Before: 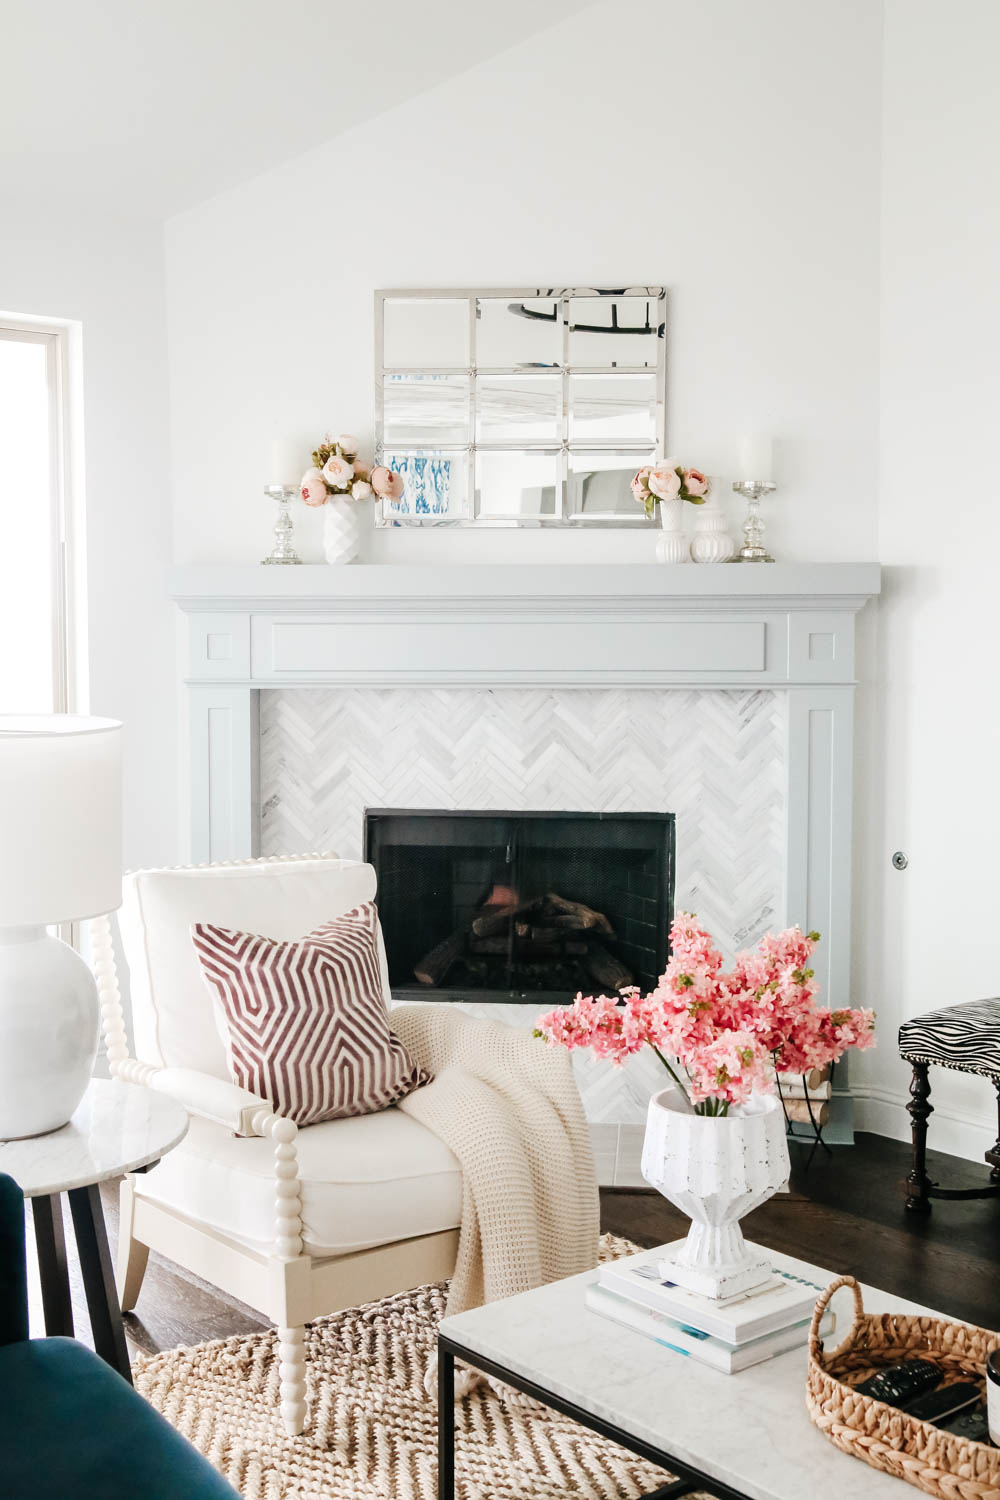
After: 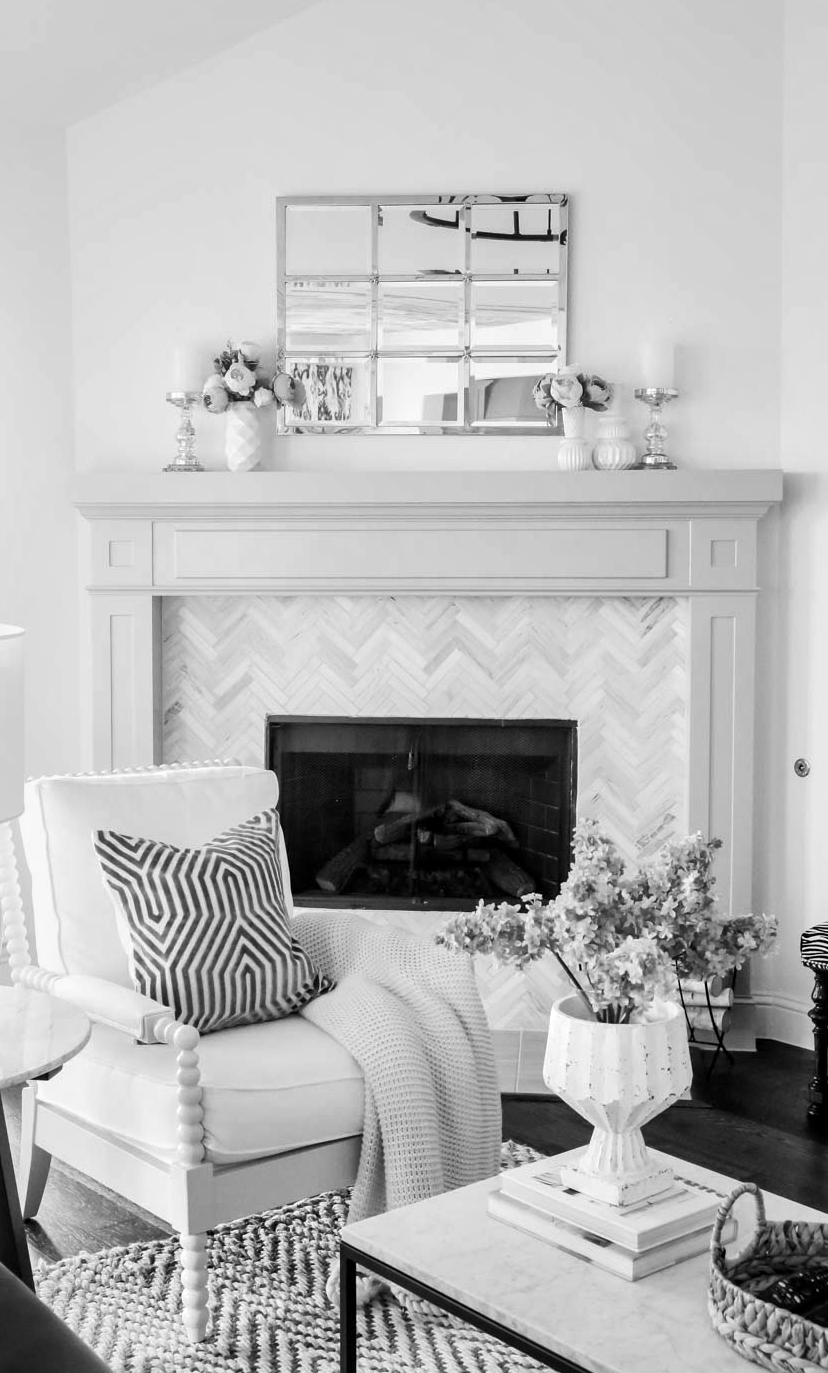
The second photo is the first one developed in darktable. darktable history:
color zones: curves: ch0 [(0, 0.5) (0.125, 0.4) (0.25, 0.5) (0.375, 0.4) (0.5, 0.4) (0.625, 0.35) (0.75, 0.35) (0.875, 0.5)]; ch1 [(0, 0.35) (0.125, 0.45) (0.25, 0.35) (0.375, 0.35) (0.5, 0.35) (0.625, 0.35) (0.75, 0.45) (0.875, 0.35)]; ch2 [(0, 0.6) (0.125, 0.5) (0.25, 0.5) (0.375, 0.6) (0.5, 0.6) (0.625, 0.5) (0.75, 0.5) (0.875, 0.5)]
crop: left 9.807%, top 6.259%, right 7.334%, bottom 2.177%
monochrome: a 73.58, b 64.21
local contrast: mode bilateral grid, contrast 25, coarseness 60, detail 151%, midtone range 0.2
